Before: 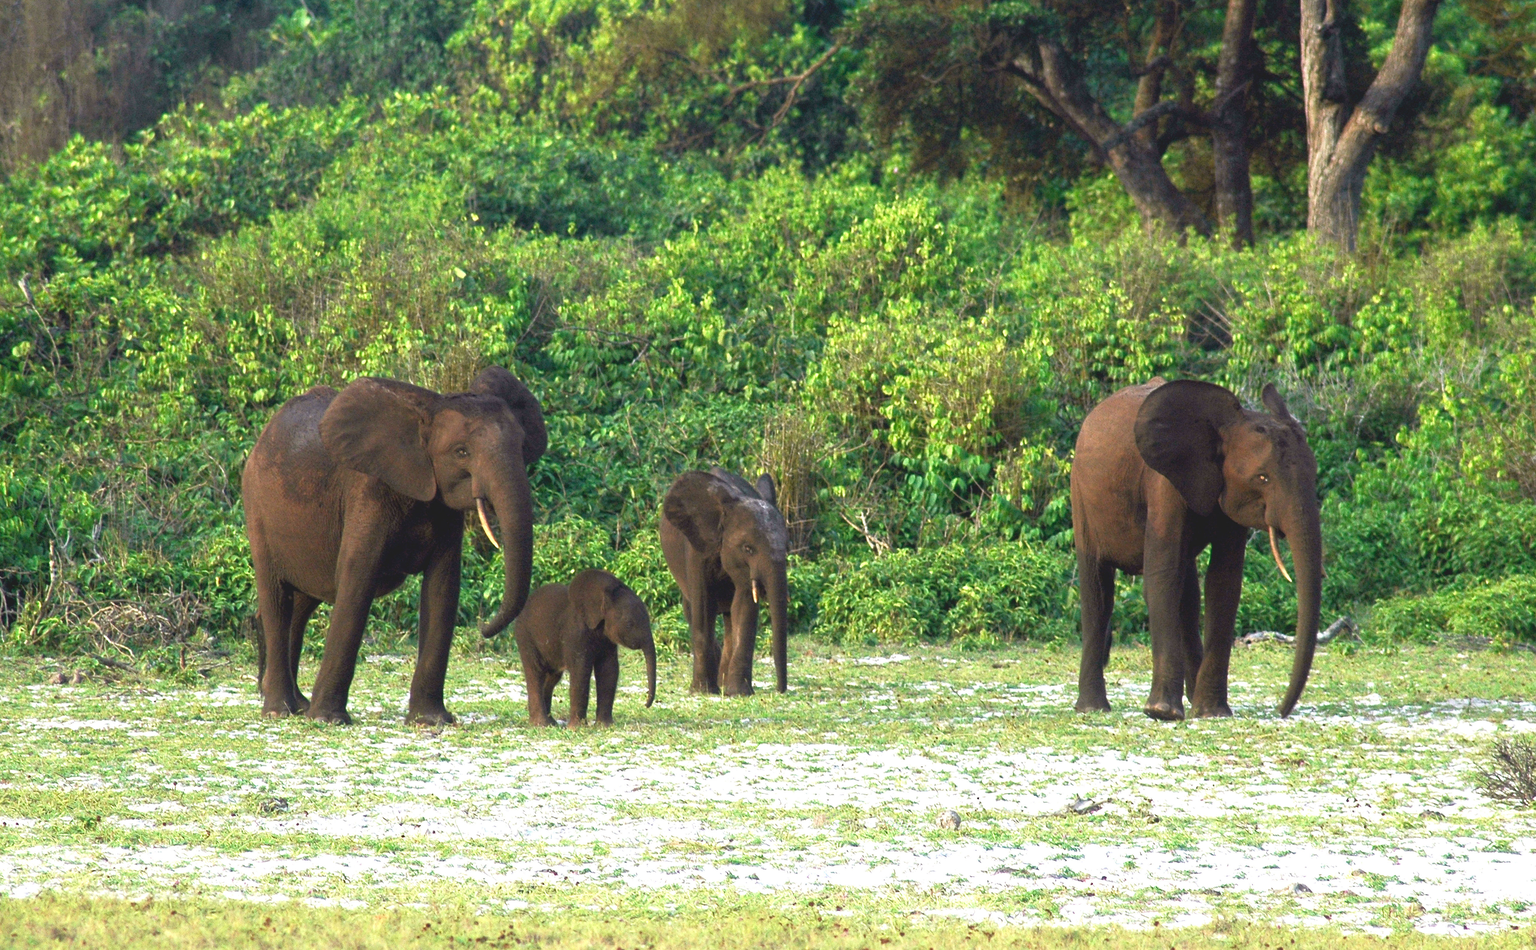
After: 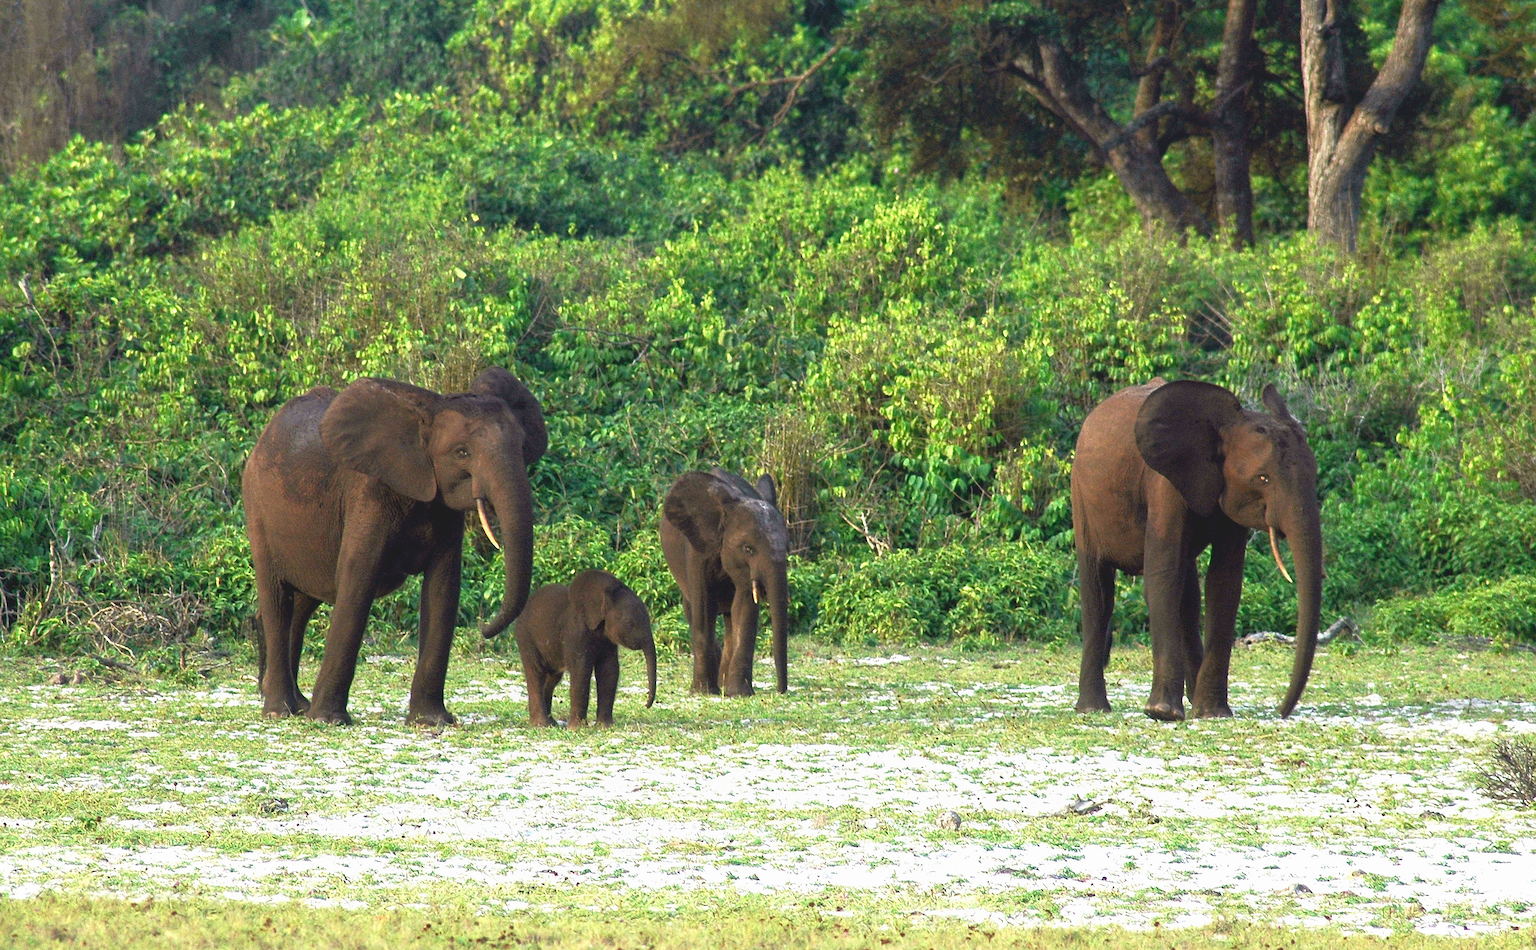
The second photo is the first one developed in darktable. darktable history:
local contrast: highlights 62%, shadows 116%, detail 106%, midtone range 0.531
tone equalizer: -7 EV 0.196 EV, -6 EV 0.129 EV, -5 EV 0.113 EV, -4 EV 0.052 EV, -2 EV -0.04 EV, -1 EV -0.022 EV, +0 EV -0.087 EV, edges refinement/feathering 500, mask exposure compensation -1.57 EV, preserve details no
sharpen: on, module defaults
